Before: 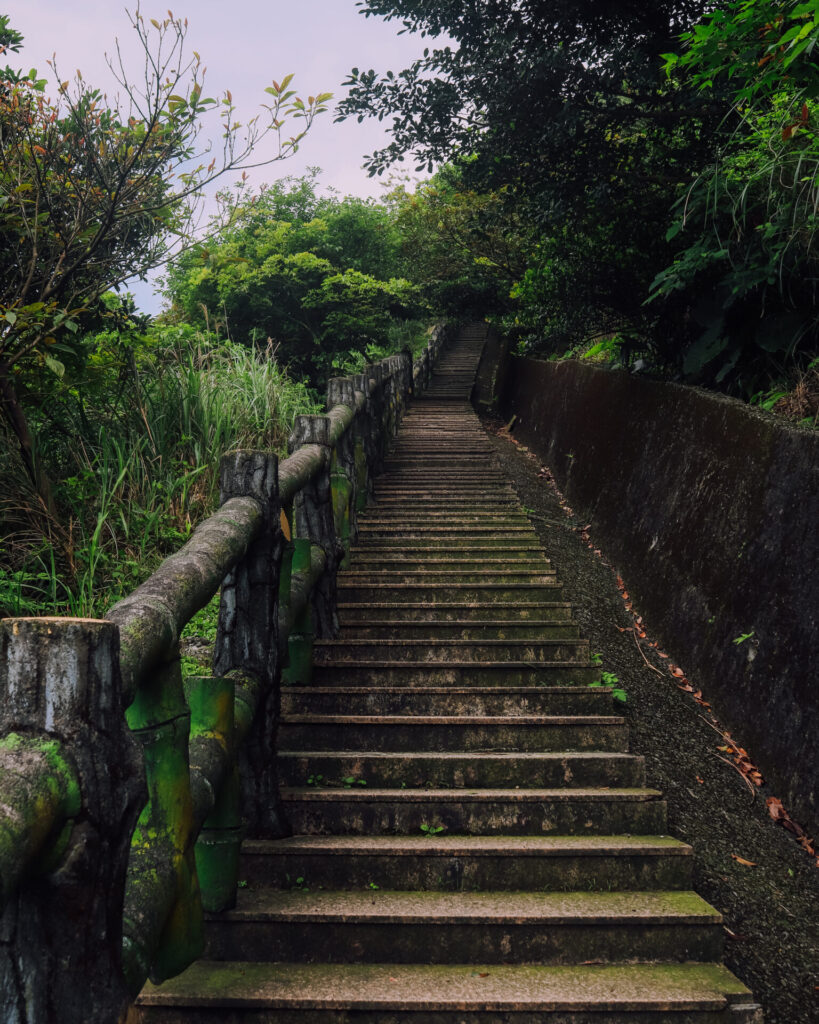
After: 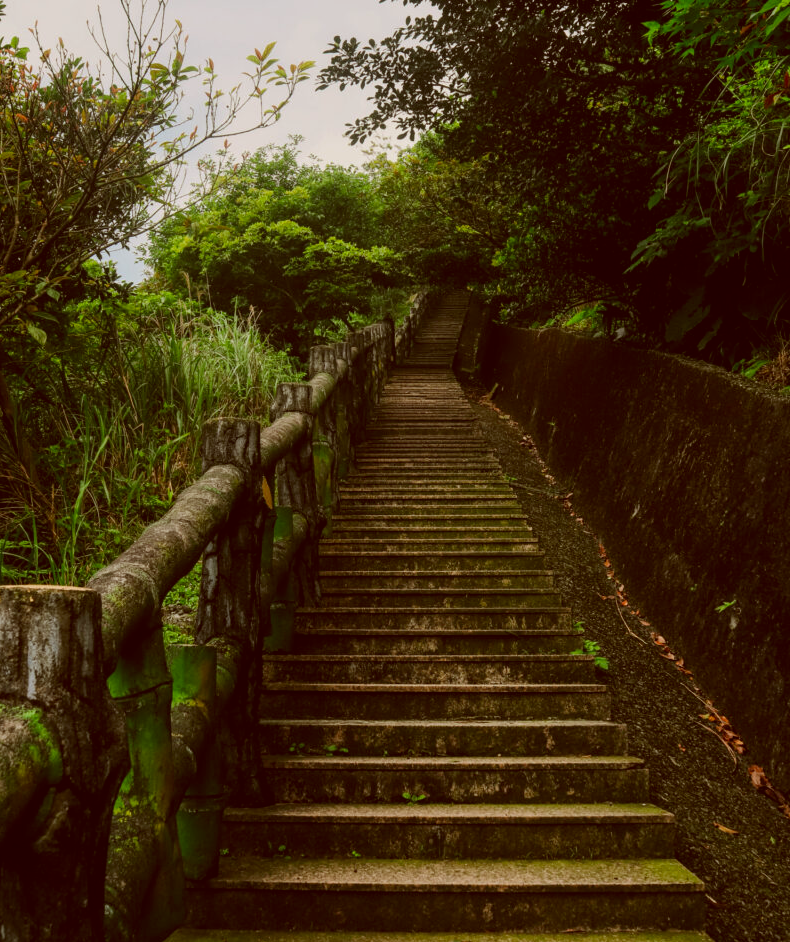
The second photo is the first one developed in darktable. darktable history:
contrast brightness saturation: contrast 0.071
crop: left 2.279%, top 3.165%, right 1.249%, bottom 4.828%
color correction: highlights a* -6.18, highlights b* 9.22, shadows a* 10.53, shadows b* 23.33
